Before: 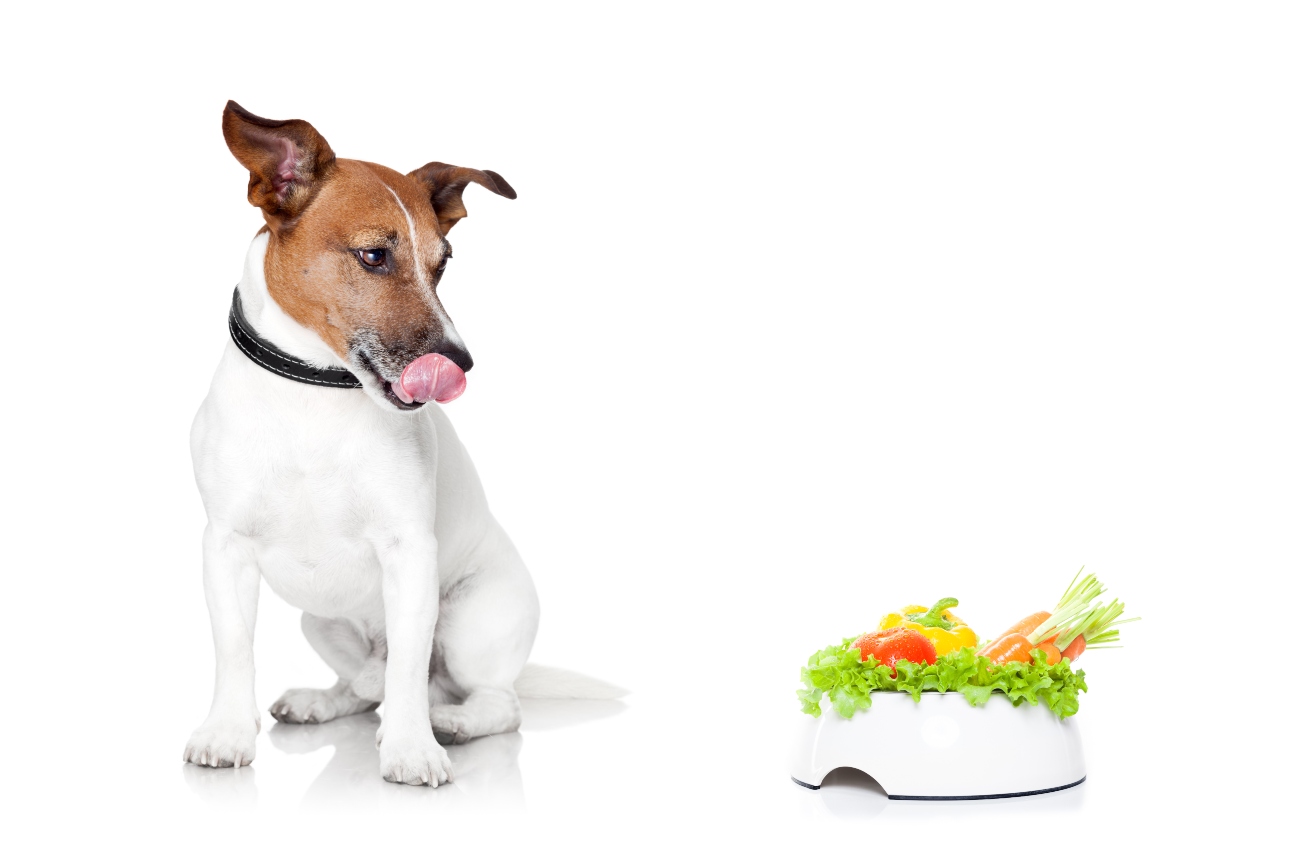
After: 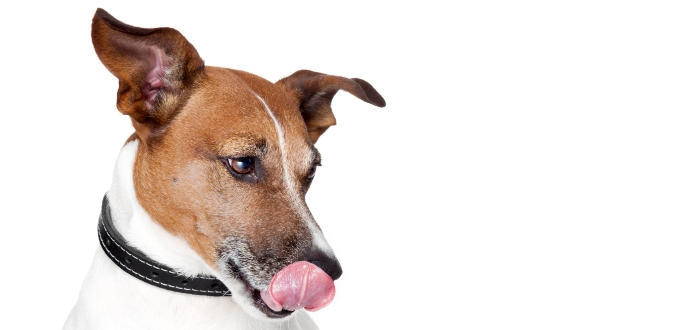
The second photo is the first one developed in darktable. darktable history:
crop: left 10.135%, top 10.654%, right 36.486%, bottom 51.175%
